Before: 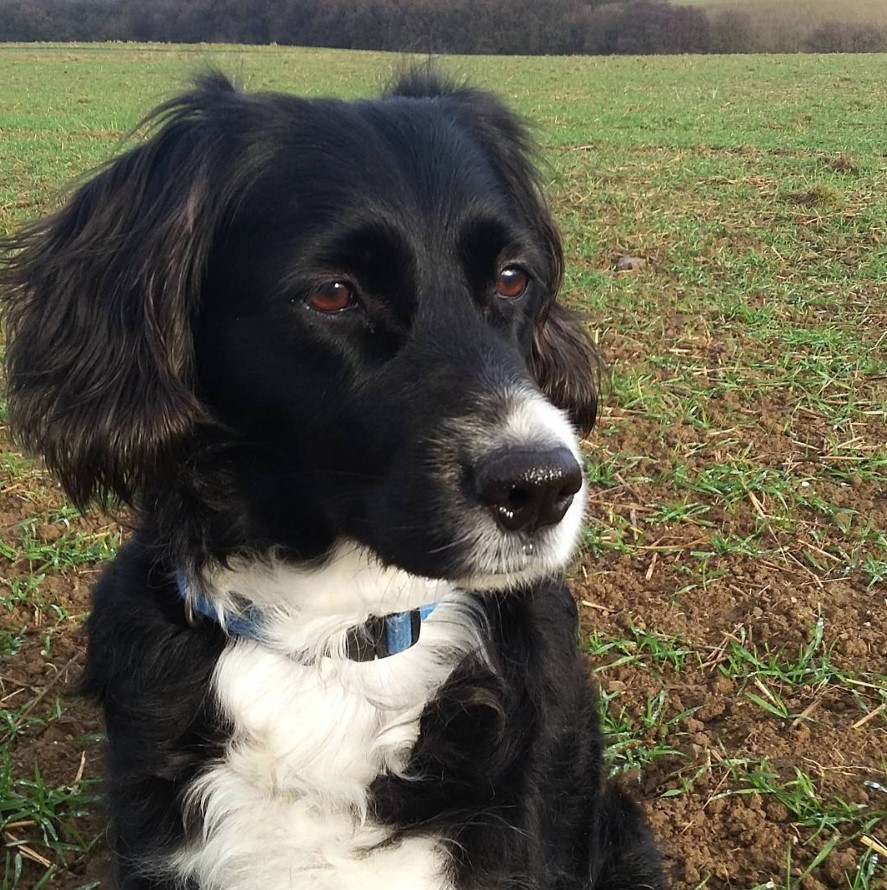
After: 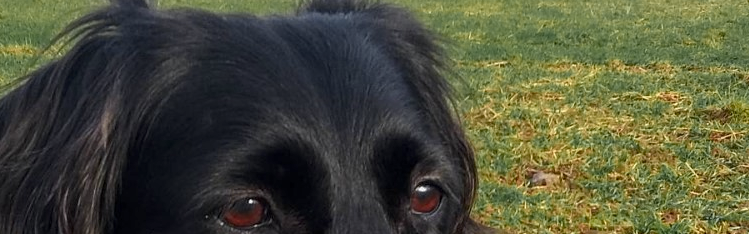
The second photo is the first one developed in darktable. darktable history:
contrast brightness saturation: saturation 0.49
crop and rotate: left 9.706%, top 9.545%, right 5.85%, bottom 64.119%
local contrast: on, module defaults
color zones: curves: ch0 [(0.035, 0.242) (0.25, 0.5) (0.384, 0.214) (0.488, 0.255) (0.75, 0.5)]; ch1 [(0.063, 0.379) (0.25, 0.5) (0.354, 0.201) (0.489, 0.085) (0.729, 0.271)]; ch2 [(0.25, 0.5) (0.38, 0.517) (0.442, 0.51) (0.735, 0.456)]
